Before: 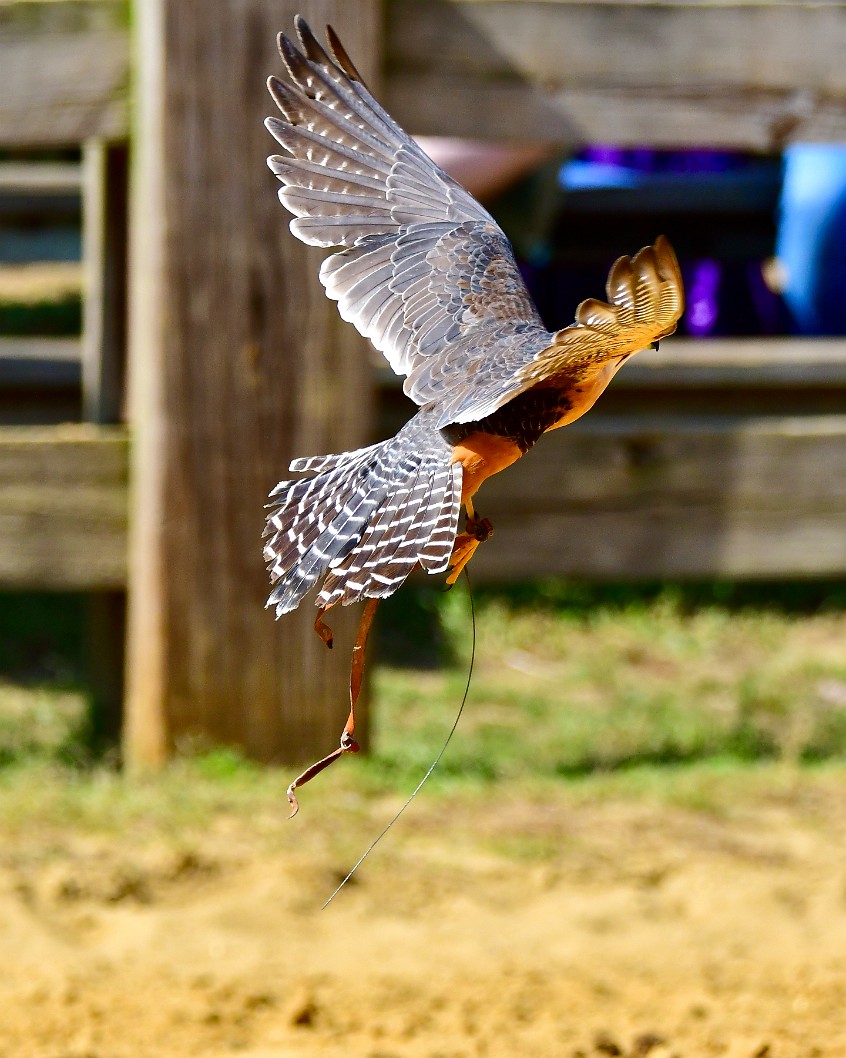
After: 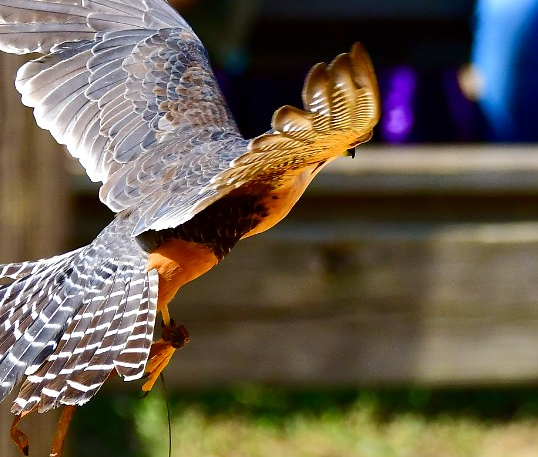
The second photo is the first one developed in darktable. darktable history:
white balance: emerald 1
crop: left 36.005%, top 18.293%, right 0.31%, bottom 38.444%
